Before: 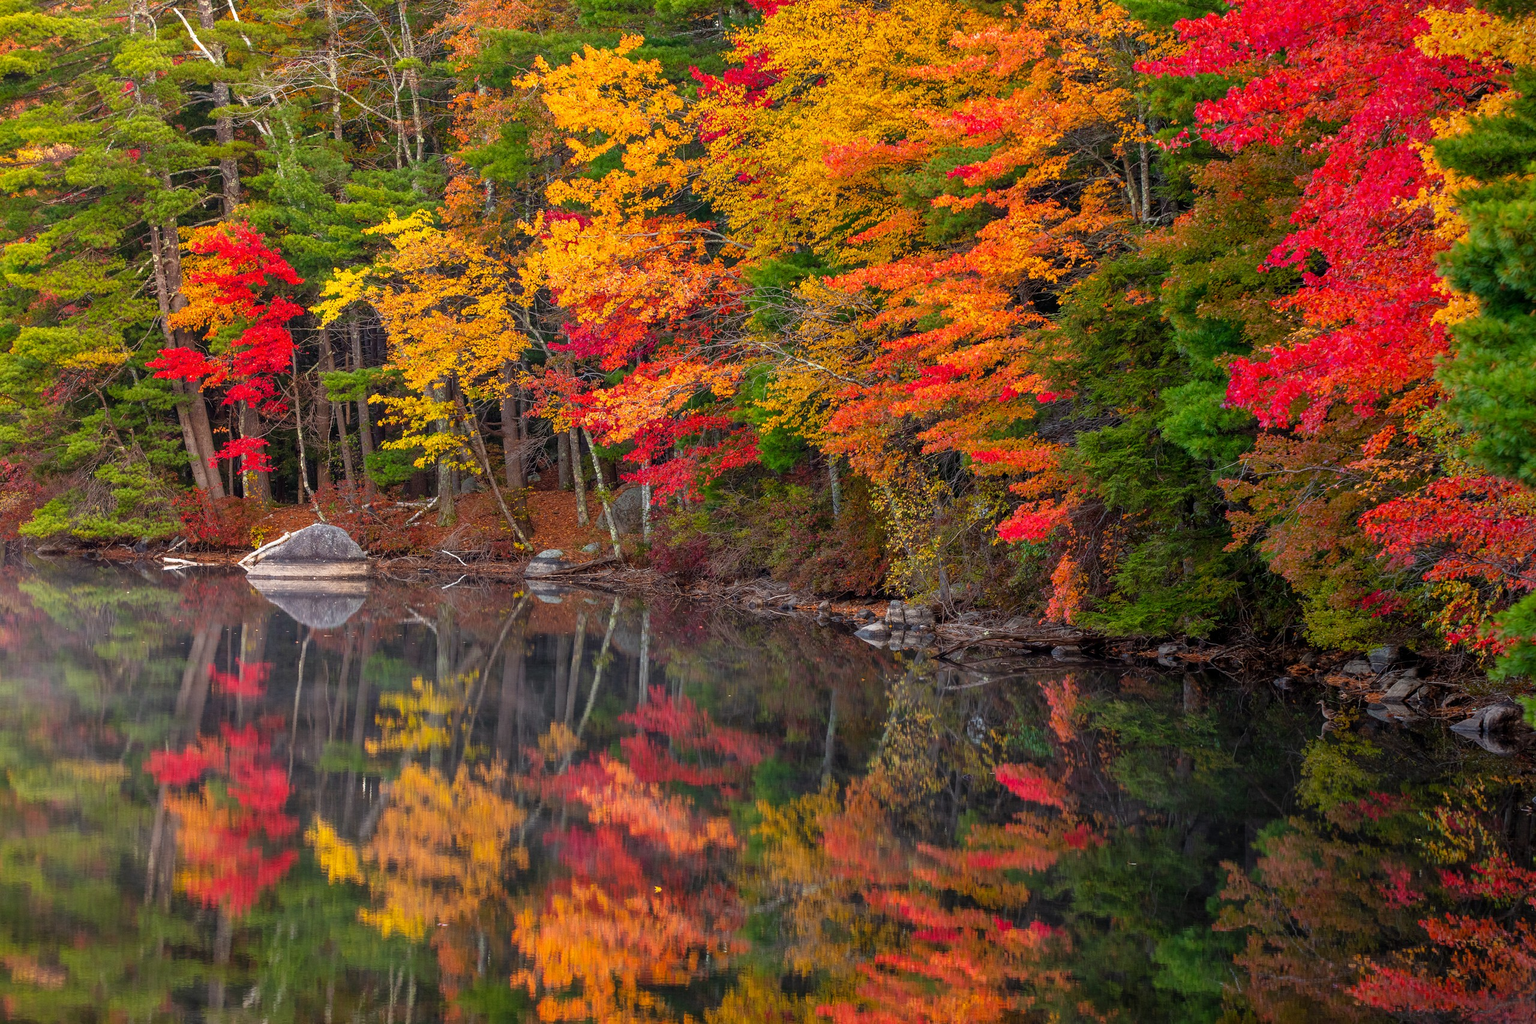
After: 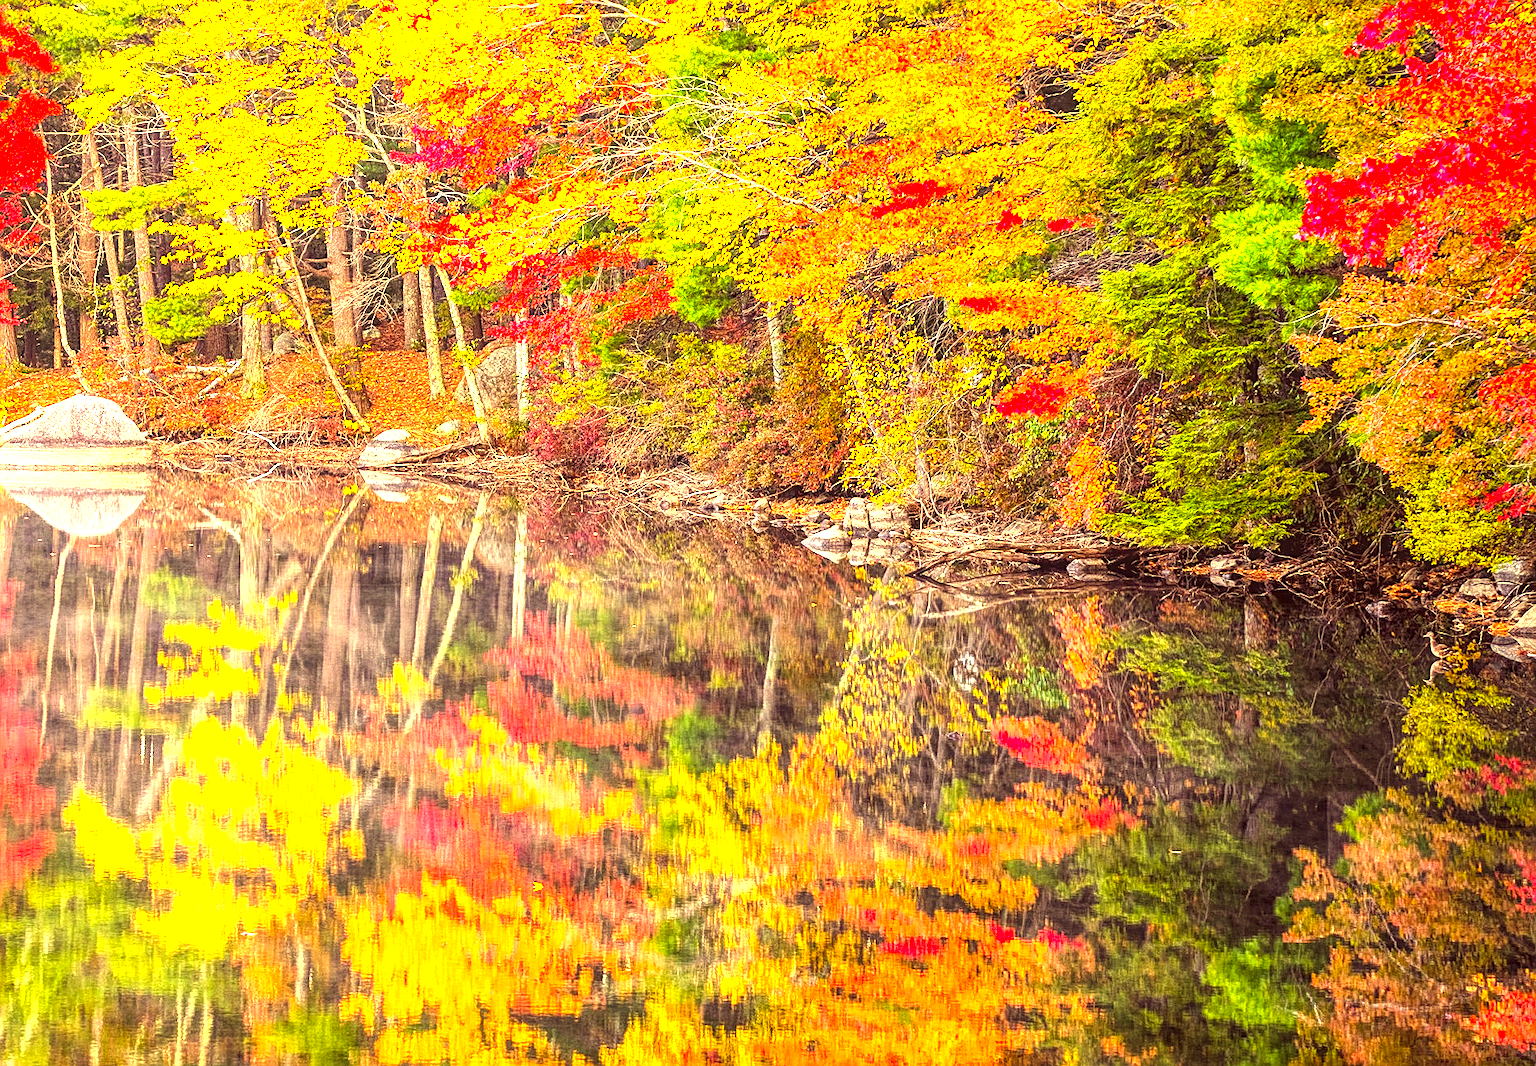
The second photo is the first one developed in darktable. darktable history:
local contrast: highlights 74%, shadows 55%, detail 177%, midtone range 0.211
tone equalizer: -8 EV -0.728 EV, -7 EV -0.685 EV, -6 EV -0.612 EV, -5 EV -0.361 EV, -3 EV 0.393 EV, -2 EV 0.6 EV, -1 EV 0.685 EV, +0 EV 0.756 EV, edges refinement/feathering 500, mask exposure compensation -1.57 EV, preserve details no
exposure: black level correction 0, exposure 2.091 EV, compensate highlight preservation false
crop: left 16.821%, top 22.478%, right 8.779%
sharpen: on, module defaults
color correction: highlights a* 9.88, highlights b* 38.27, shadows a* 14.59, shadows b* 3.57
